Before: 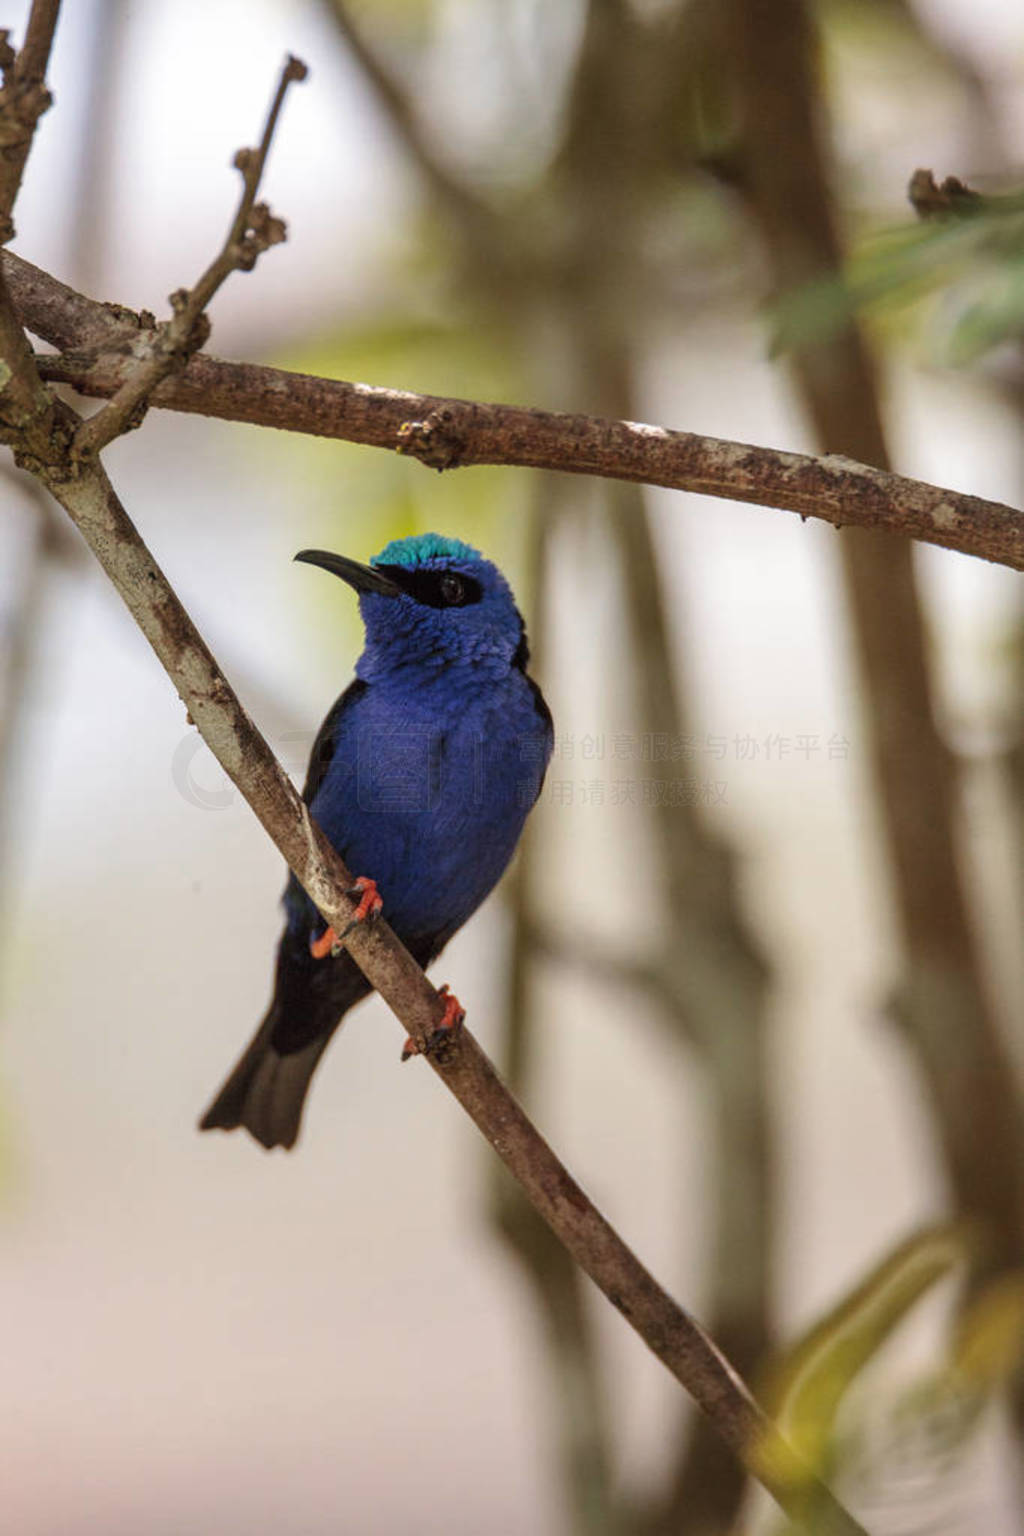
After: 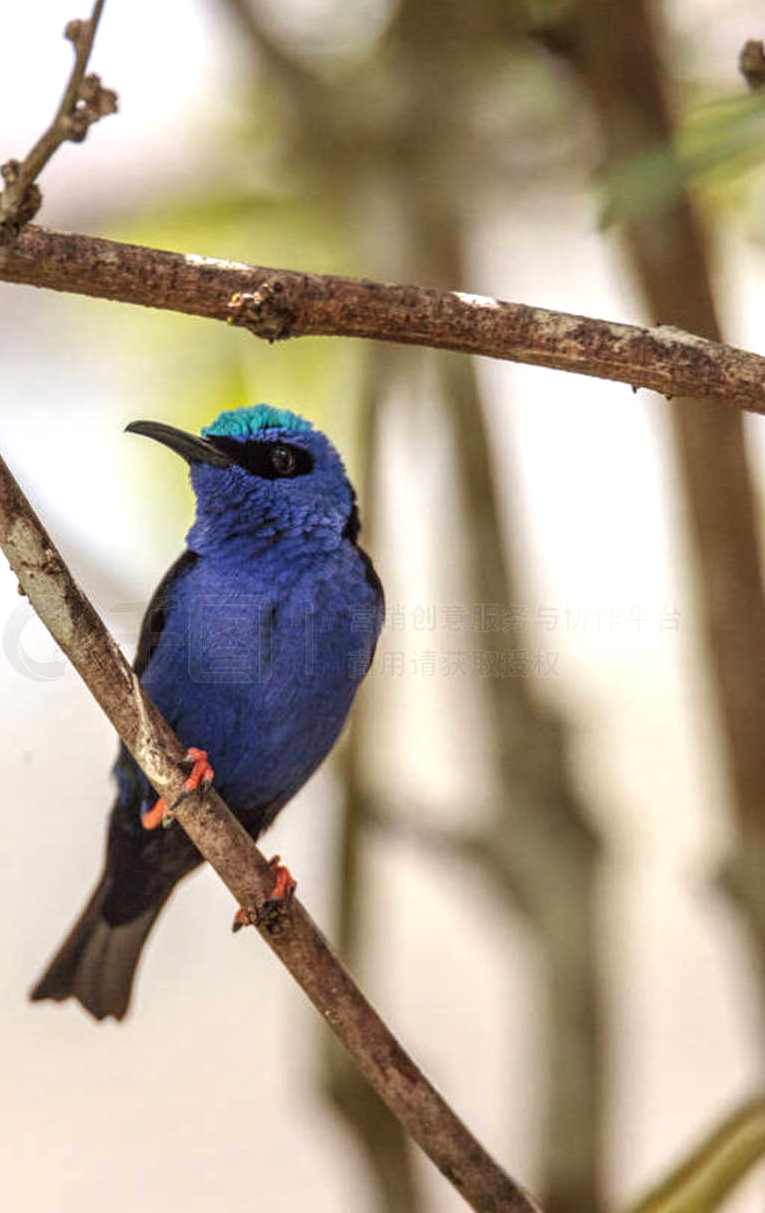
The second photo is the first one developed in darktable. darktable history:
exposure: black level correction 0.001, exposure 0.498 EV, compensate highlight preservation false
crop: left 16.599%, top 8.462%, right 8.662%, bottom 12.53%
local contrast: on, module defaults
